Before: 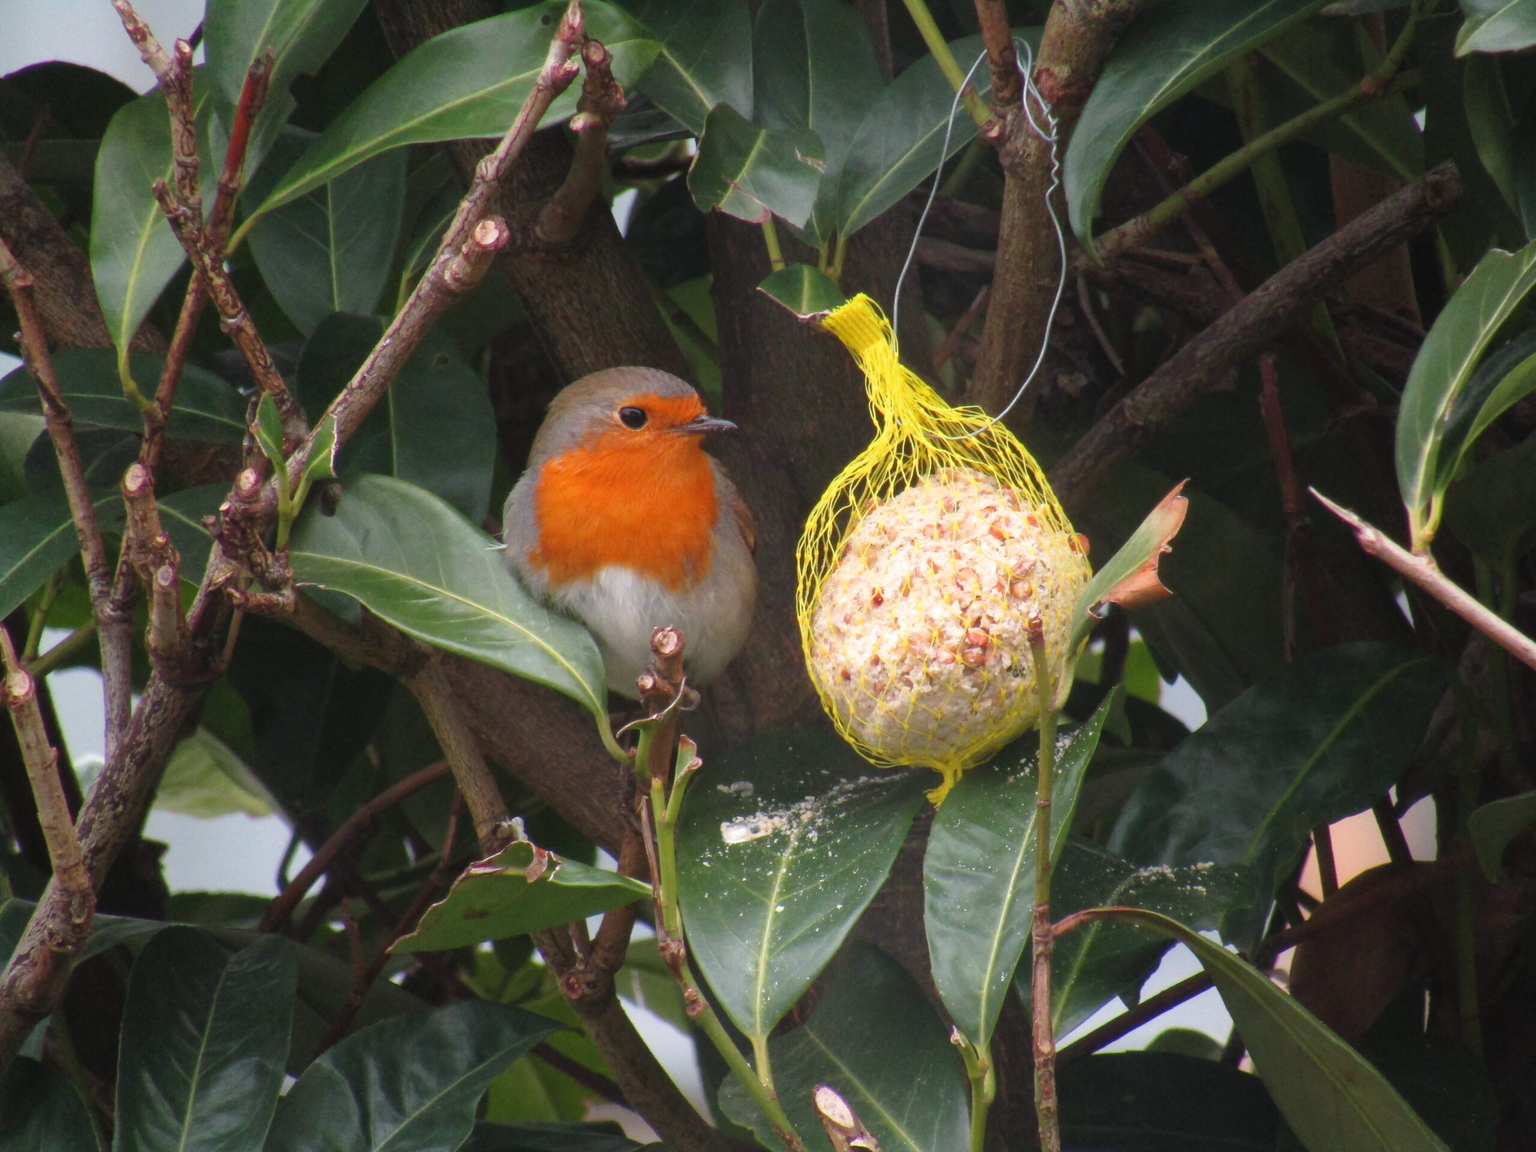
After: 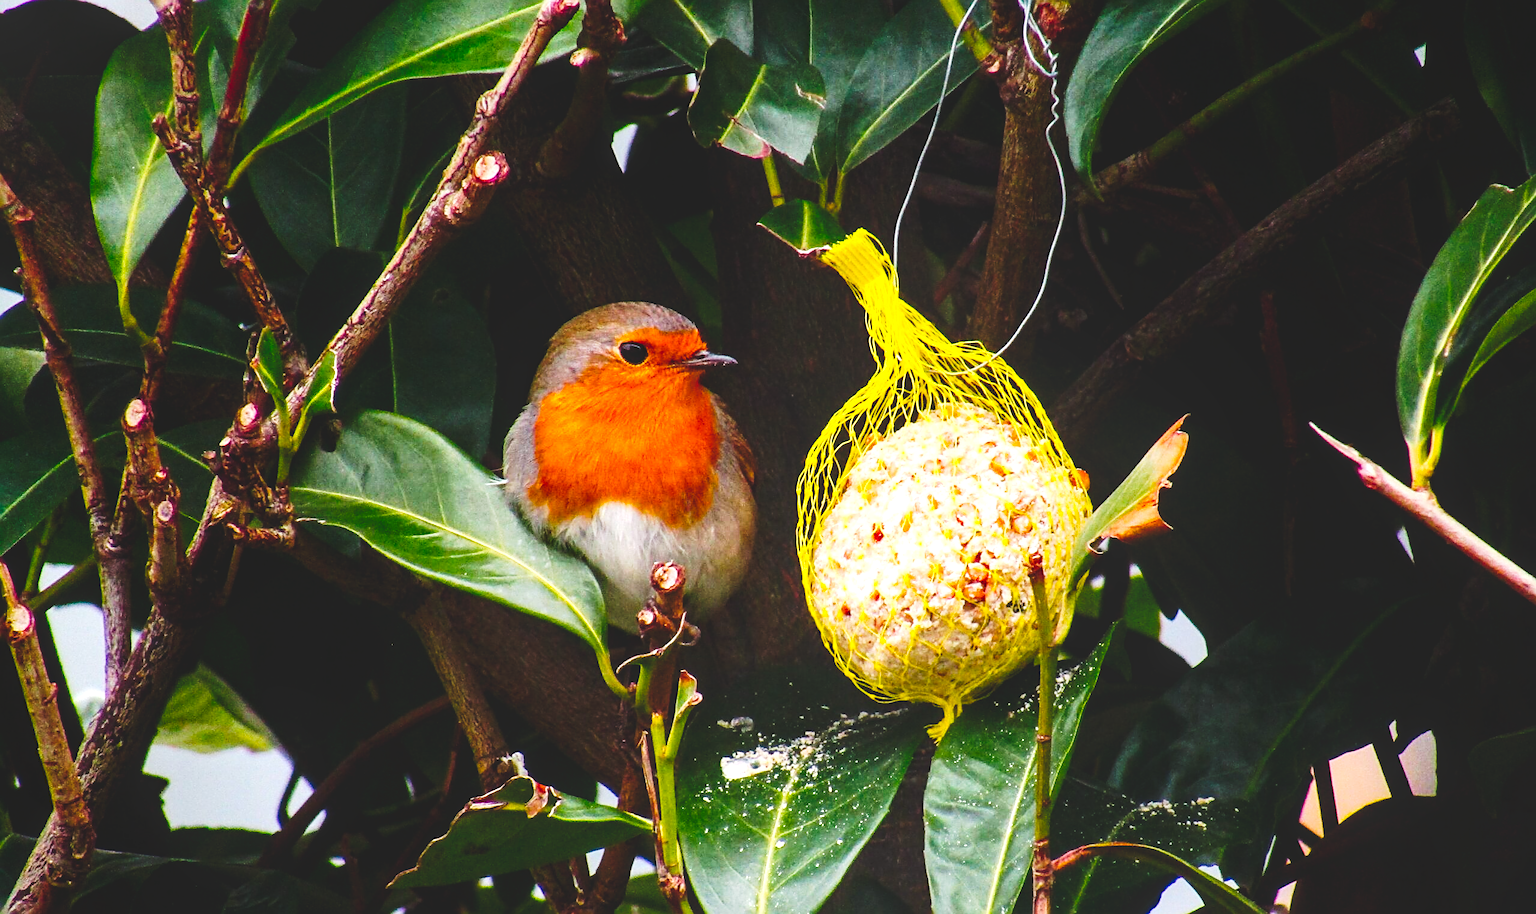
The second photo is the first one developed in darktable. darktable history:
tone equalizer: -8 EV -0.417 EV, -7 EV -0.389 EV, -6 EV -0.333 EV, -5 EV -0.222 EV, -3 EV 0.222 EV, -2 EV 0.333 EV, -1 EV 0.389 EV, +0 EV 0.417 EV, edges refinement/feathering 500, mask exposure compensation -1.57 EV, preserve details no
crop and rotate: top 5.667%, bottom 14.937%
sharpen: radius 2.531, amount 0.628
color balance rgb: linear chroma grading › global chroma 9%, perceptual saturation grading › global saturation 36%, perceptual saturation grading › shadows 35%, perceptual brilliance grading › global brilliance 15%, perceptual brilliance grading › shadows -35%, global vibrance 15%
tone curve: curves: ch0 [(0, 0) (0.003, 0.108) (0.011, 0.108) (0.025, 0.108) (0.044, 0.113) (0.069, 0.113) (0.1, 0.121) (0.136, 0.136) (0.177, 0.16) (0.224, 0.192) (0.277, 0.246) (0.335, 0.324) (0.399, 0.419) (0.468, 0.518) (0.543, 0.622) (0.623, 0.721) (0.709, 0.815) (0.801, 0.893) (0.898, 0.949) (1, 1)], preserve colors none
local contrast: detail 110%
